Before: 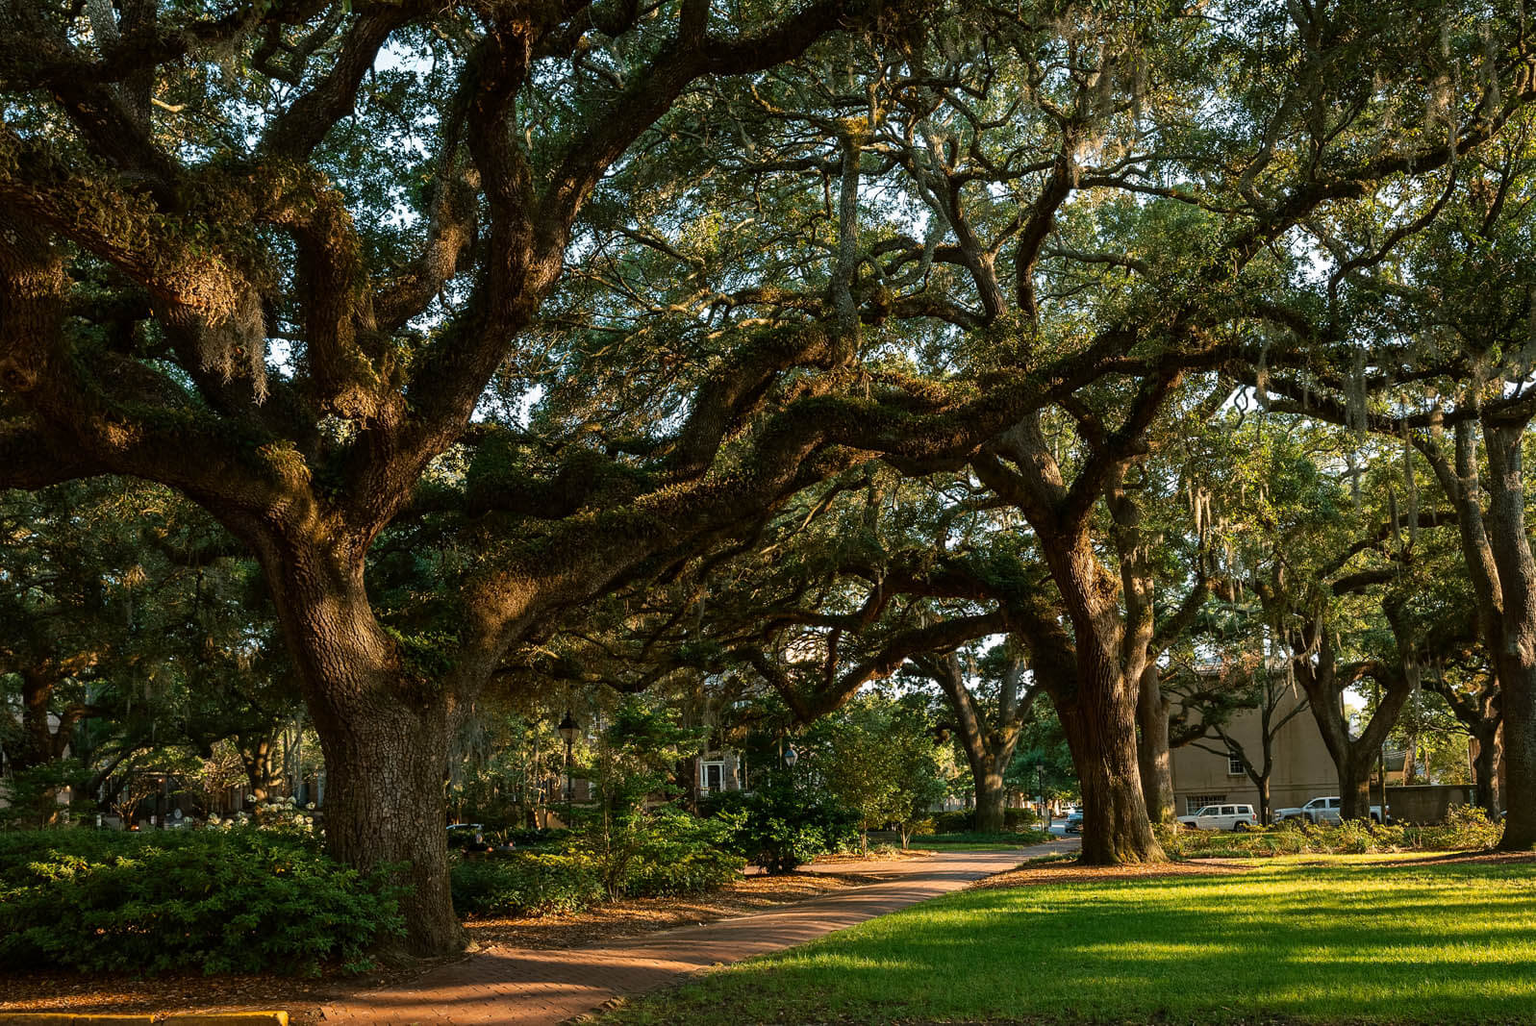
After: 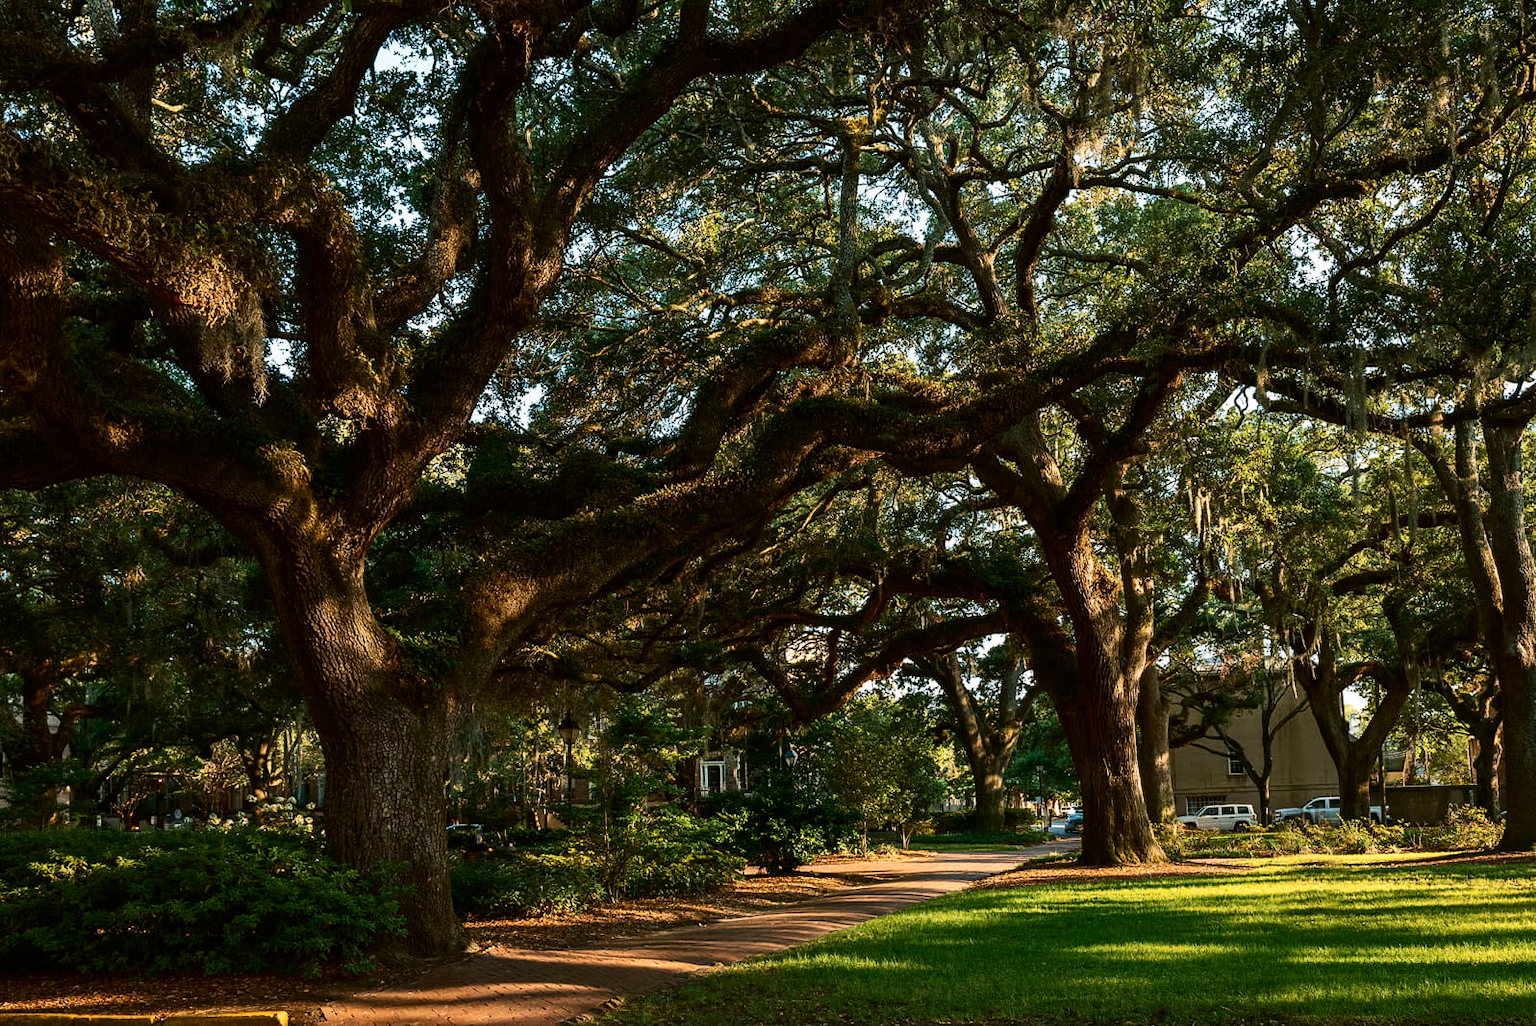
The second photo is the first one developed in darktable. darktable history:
contrast brightness saturation: contrast 0.218
velvia: on, module defaults
